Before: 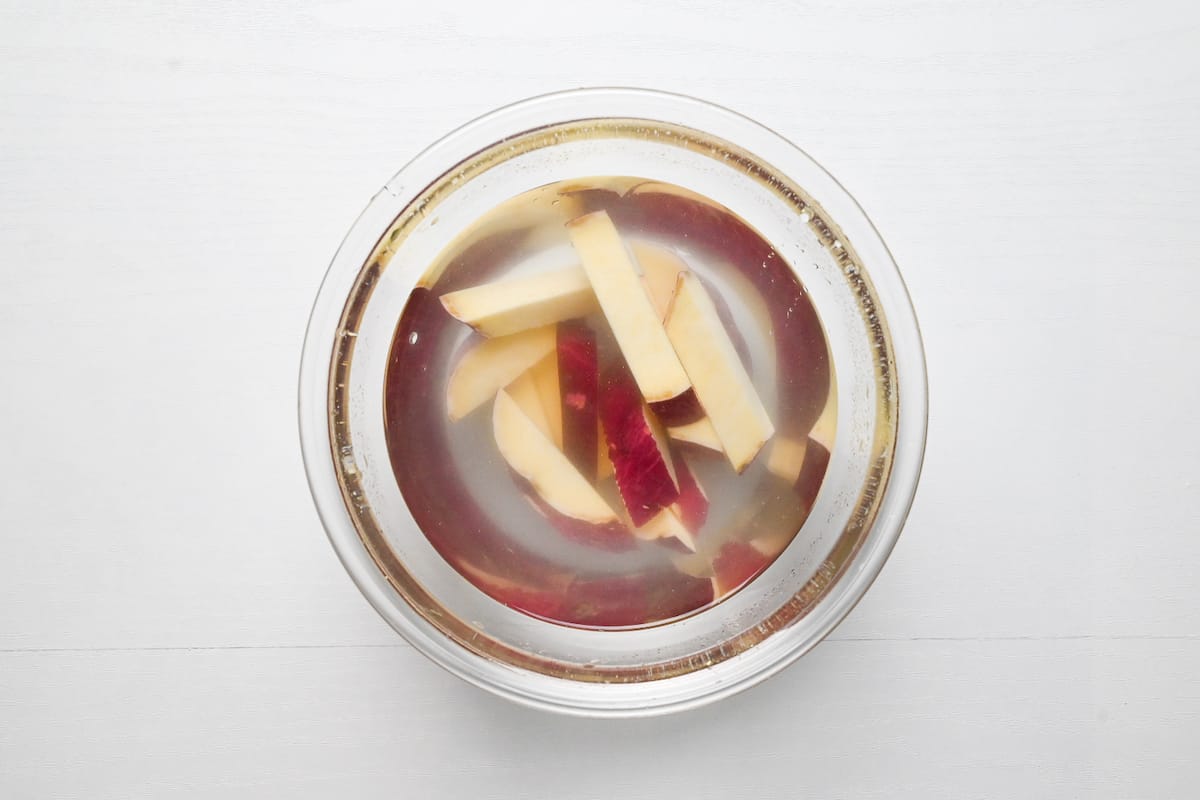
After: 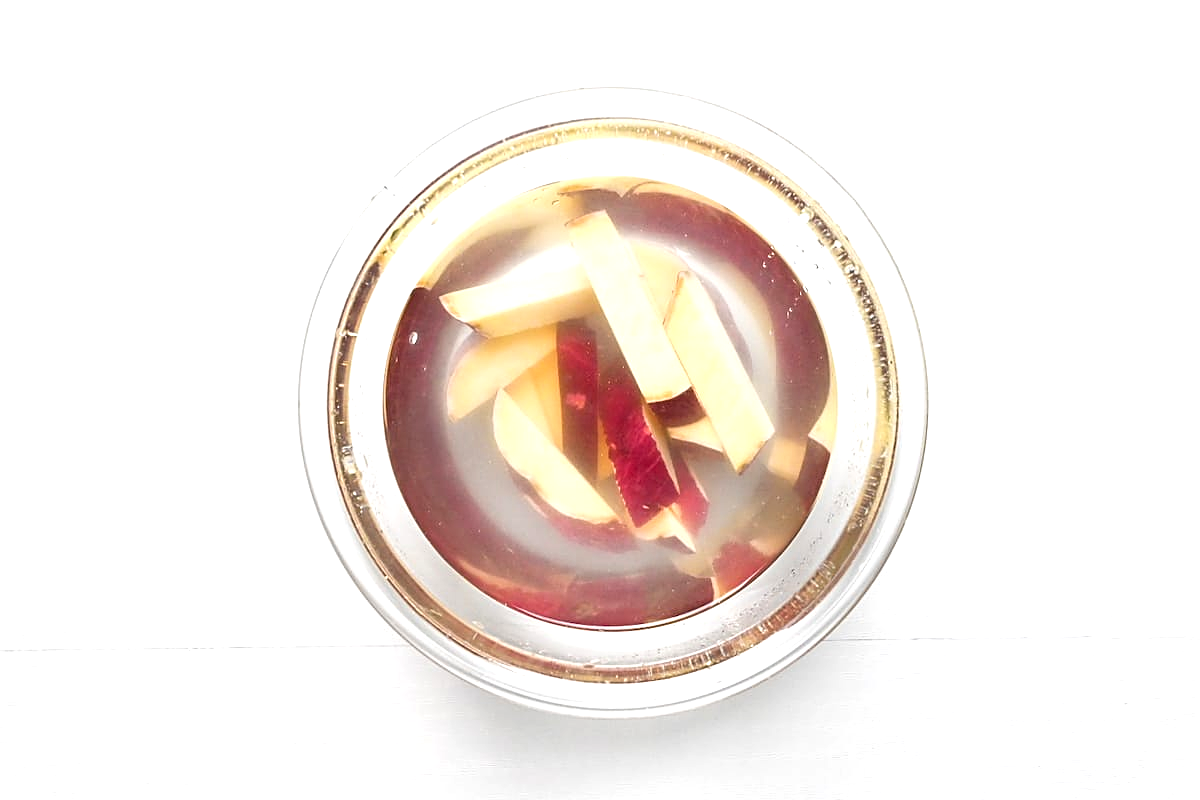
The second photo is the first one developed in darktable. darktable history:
sharpen: on, module defaults
exposure: black level correction 0, exposure 0.682 EV, compensate exposure bias true, compensate highlight preservation false
